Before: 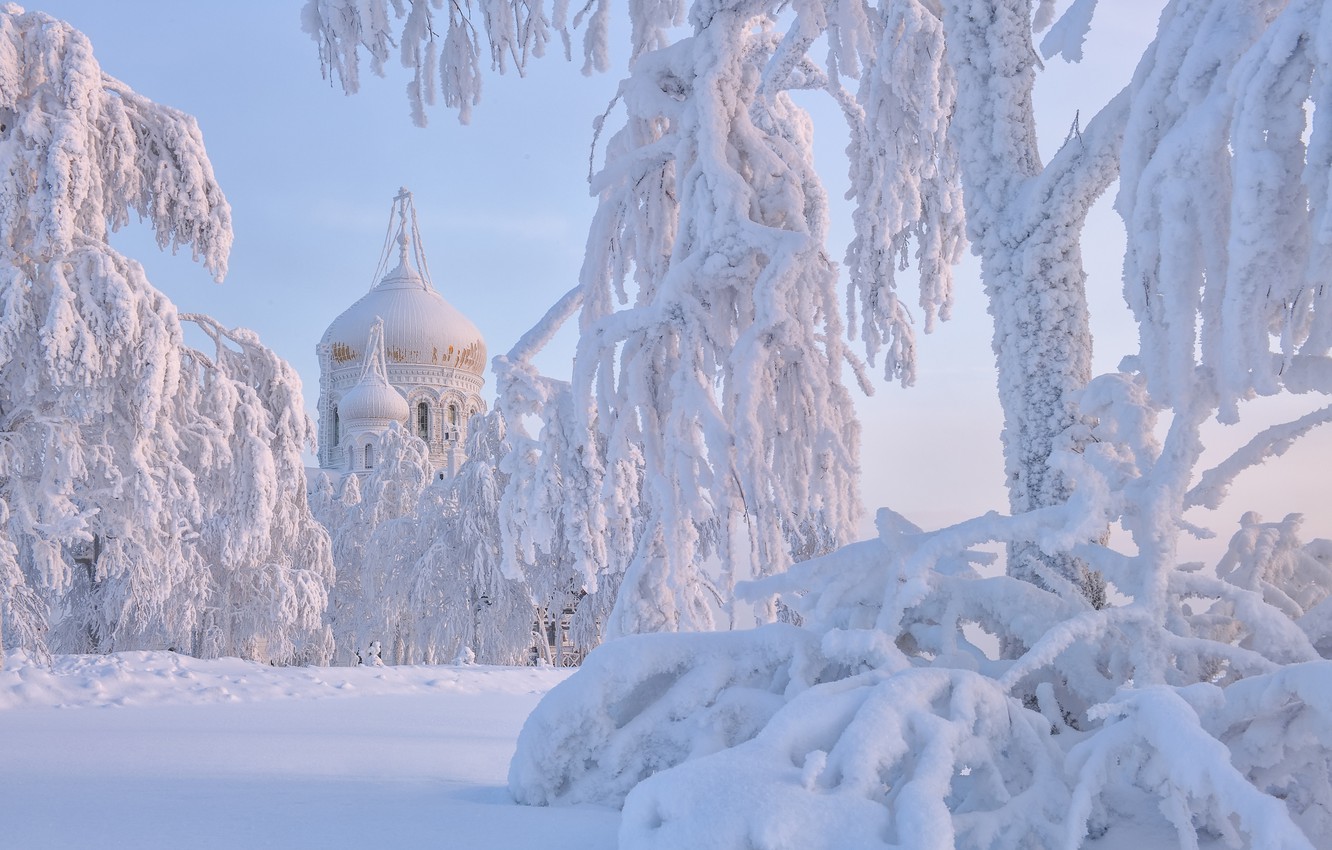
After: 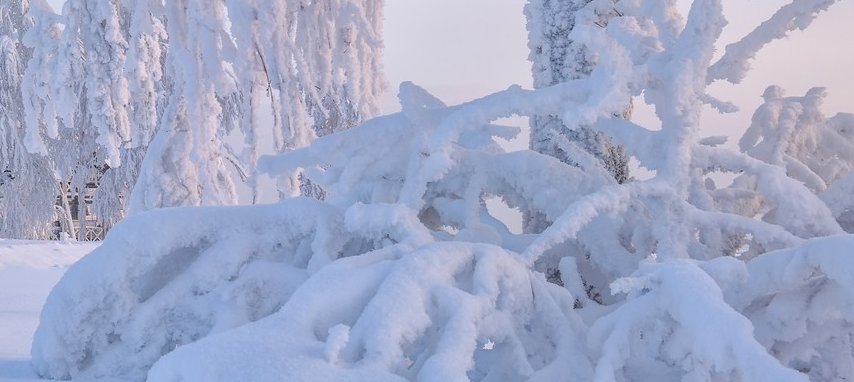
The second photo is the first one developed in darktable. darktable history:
crop and rotate: left 35.812%, top 50.237%, bottom 4.785%
